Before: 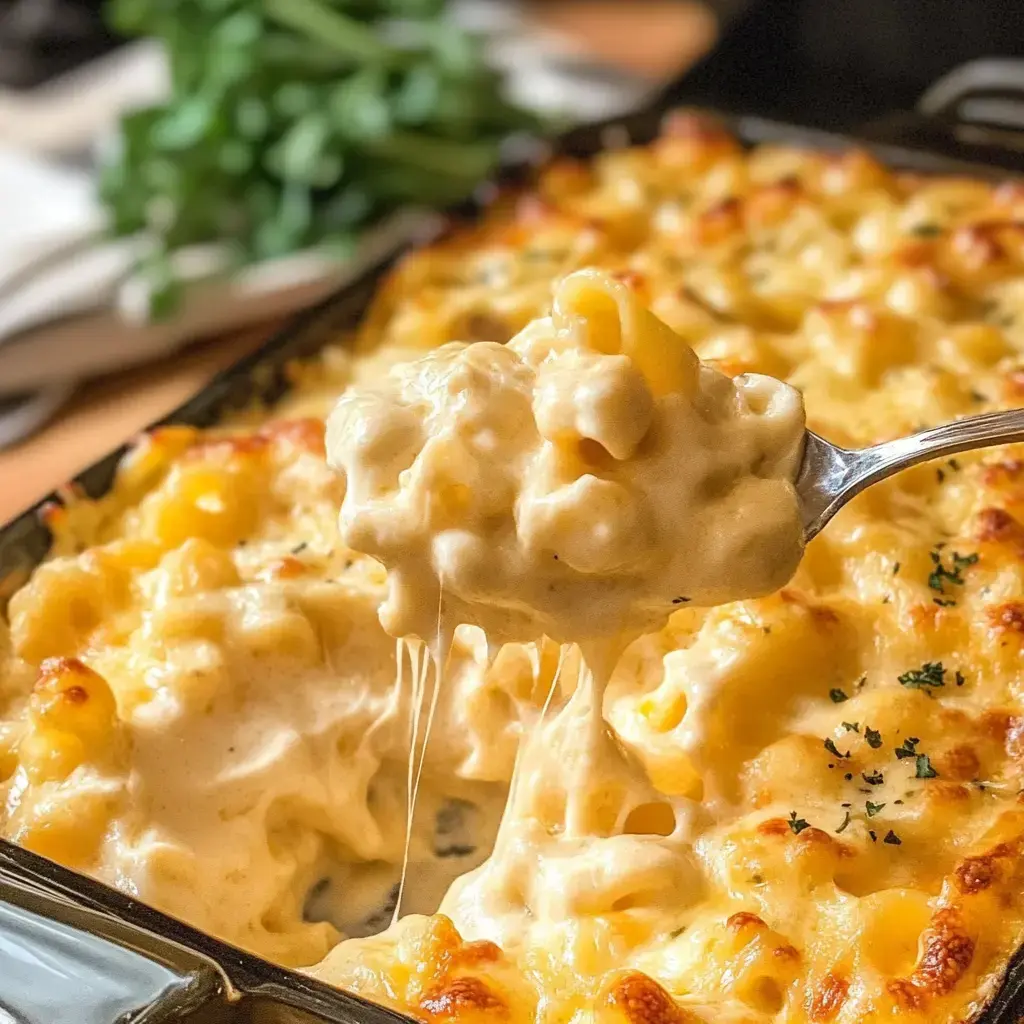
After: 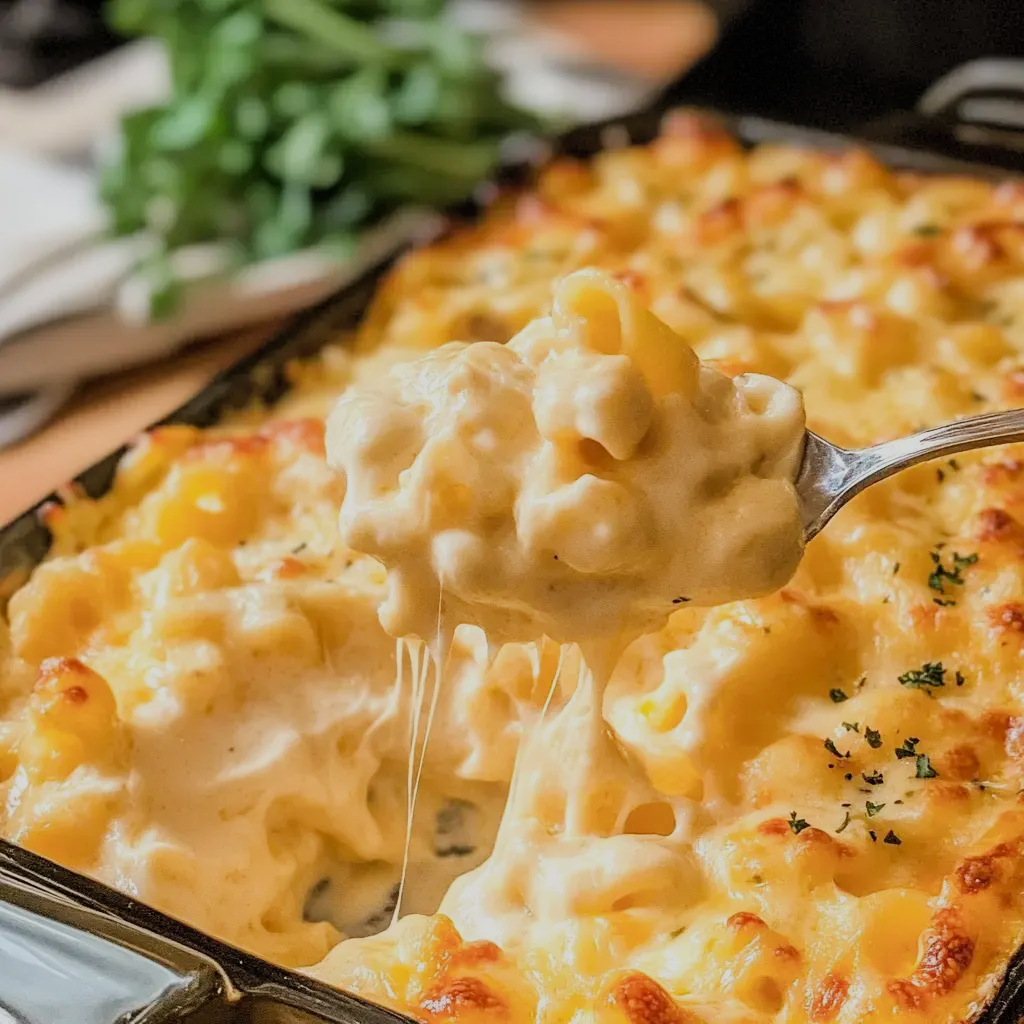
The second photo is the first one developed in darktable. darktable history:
filmic rgb: black relative exposure -7.65 EV, white relative exposure 4.56 EV, hardness 3.61
exposure: exposure 0.127 EV, compensate highlight preservation false
